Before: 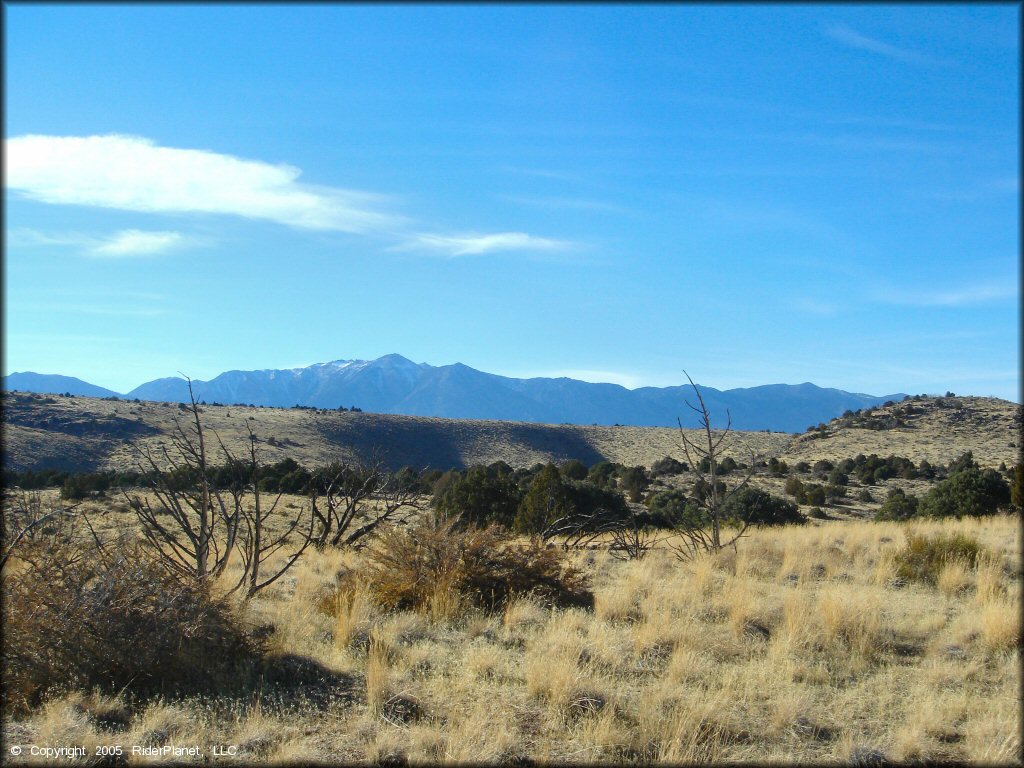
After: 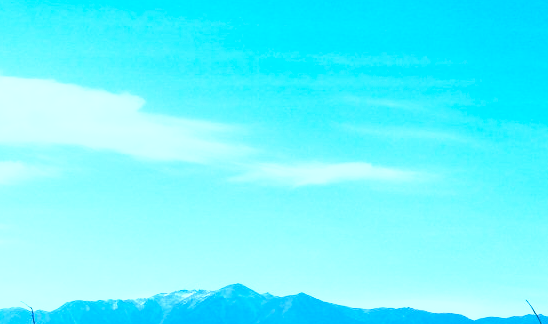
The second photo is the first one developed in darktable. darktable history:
crop: left 15.34%, top 9.154%, right 31.125%, bottom 48.314%
color correction: highlights a* -9.31, highlights b* -23.68
exposure: exposure 0.151 EV, compensate highlight preservation false
base curve: curves: ch0 [(0, 0) (0.557, 0.834) (1, 1)], preserve colors none
